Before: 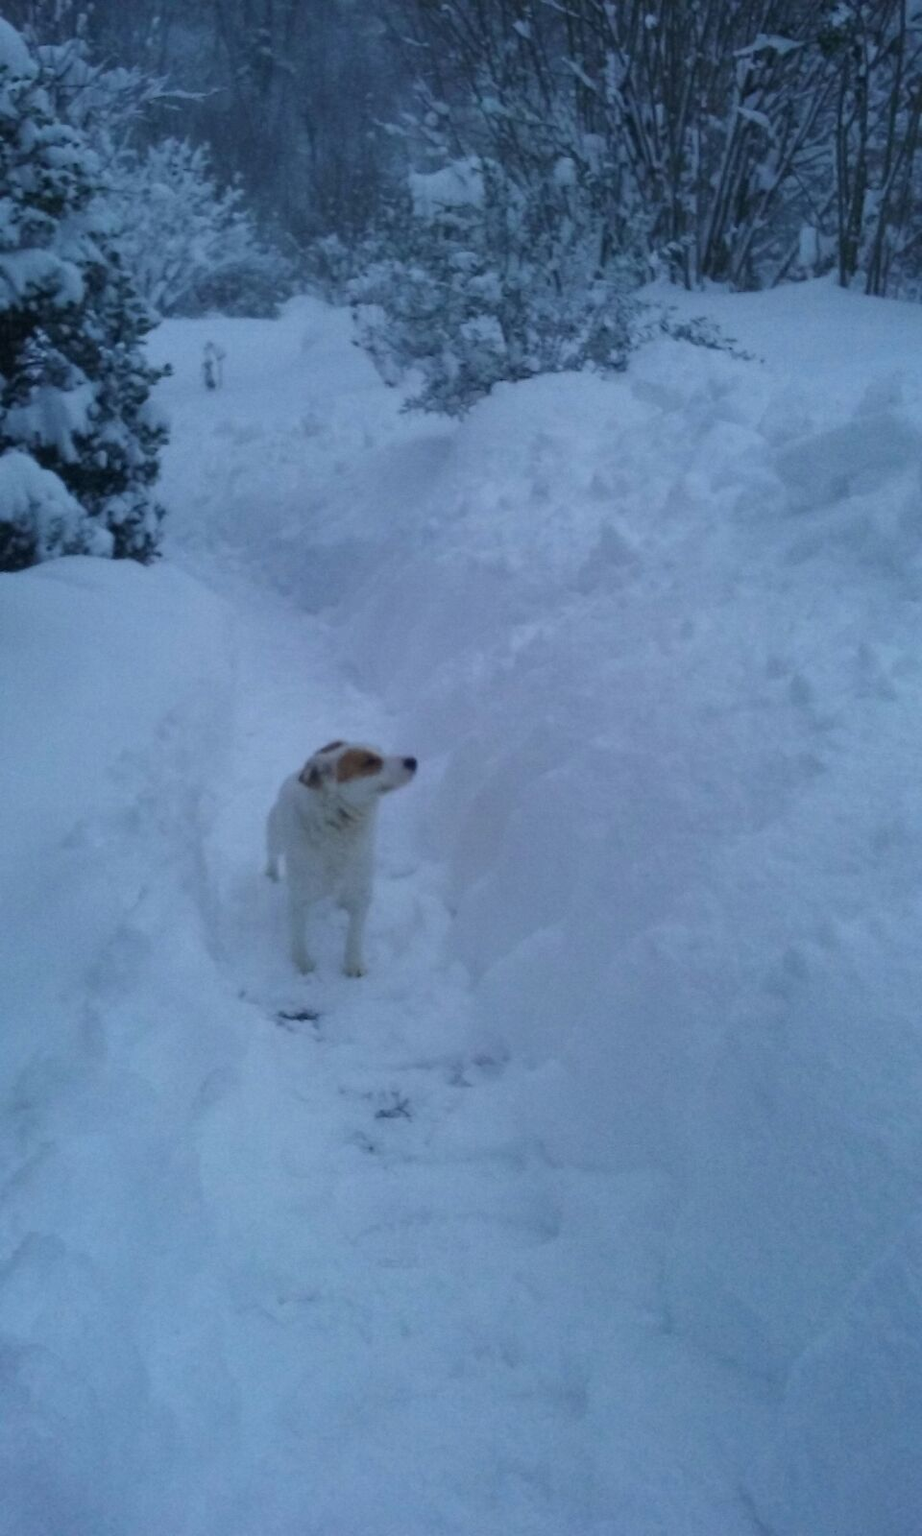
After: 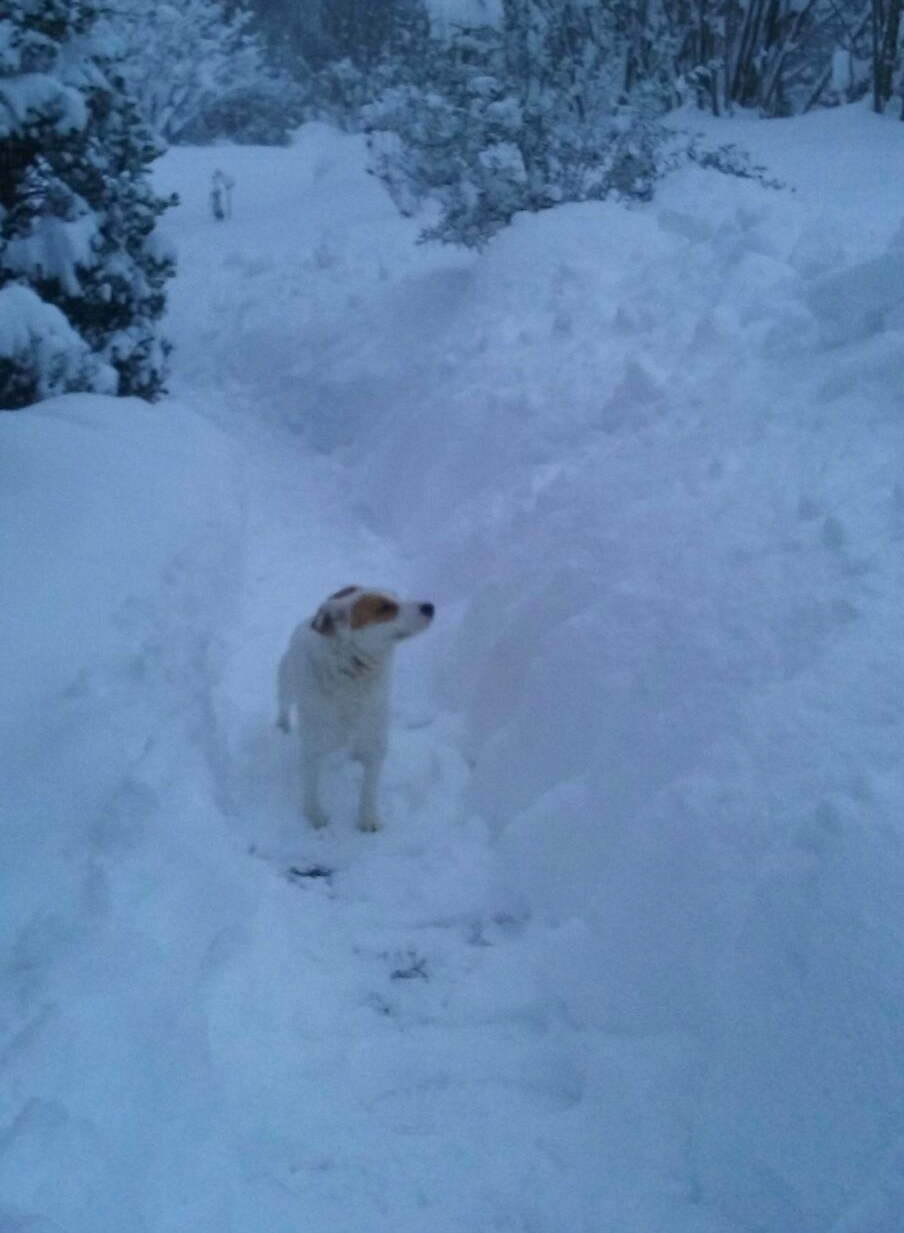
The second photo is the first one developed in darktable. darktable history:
color balance: output saturation 110%
crop and rotate: angle 0.03°, top 11.643%, right 5.651%, bottom 11.189%
